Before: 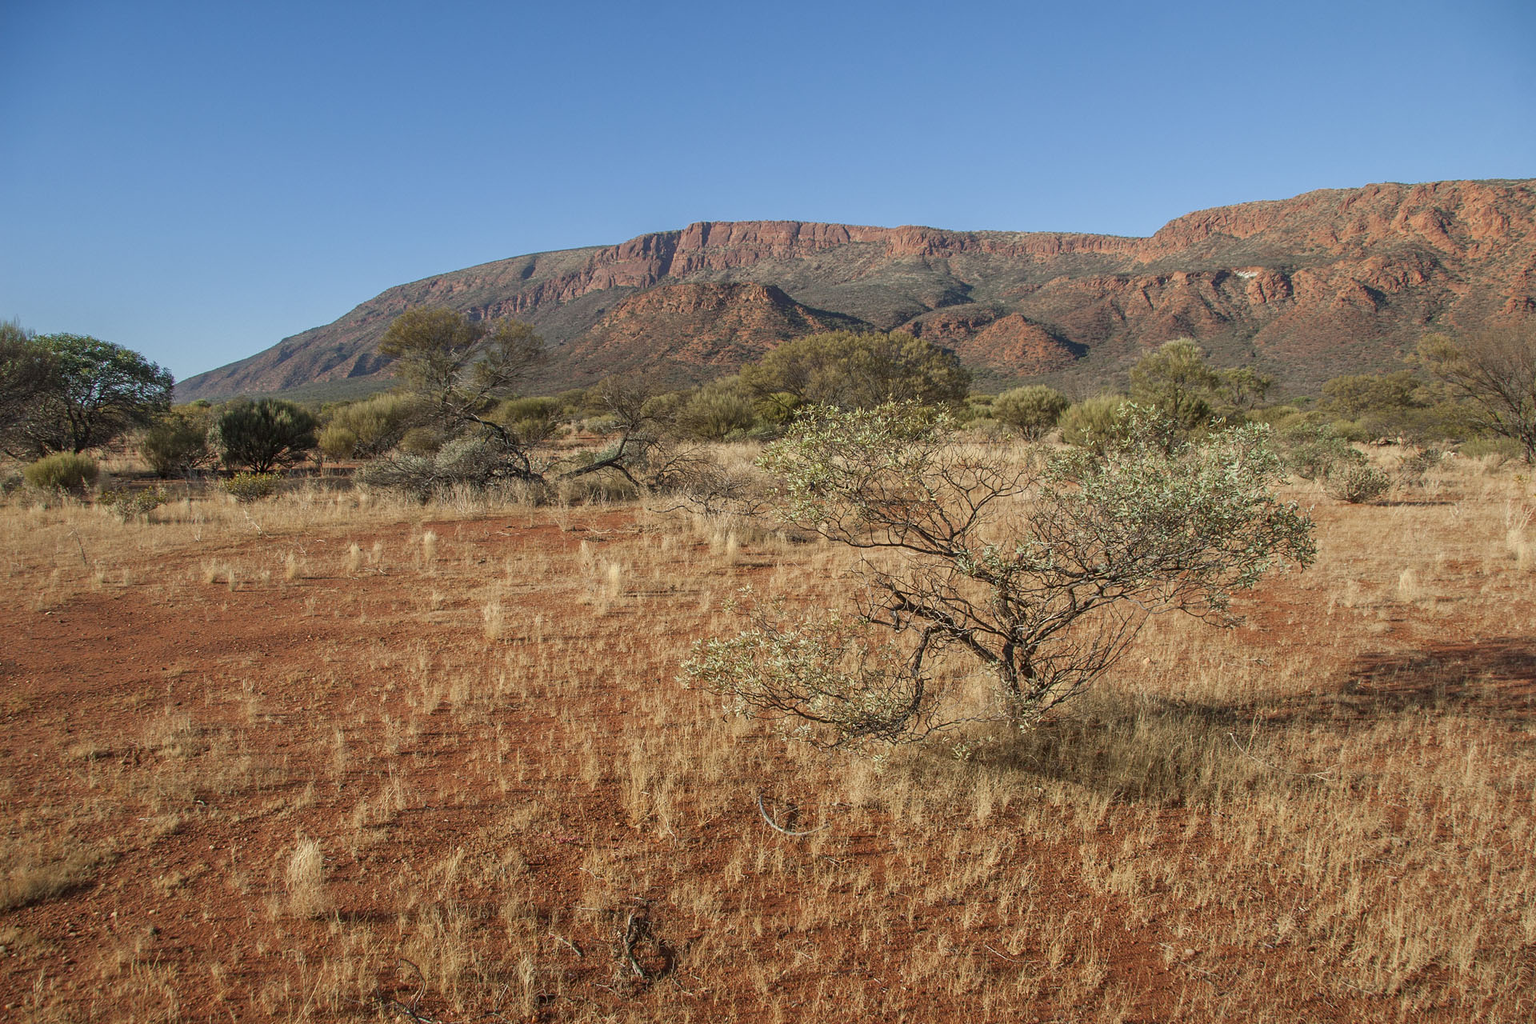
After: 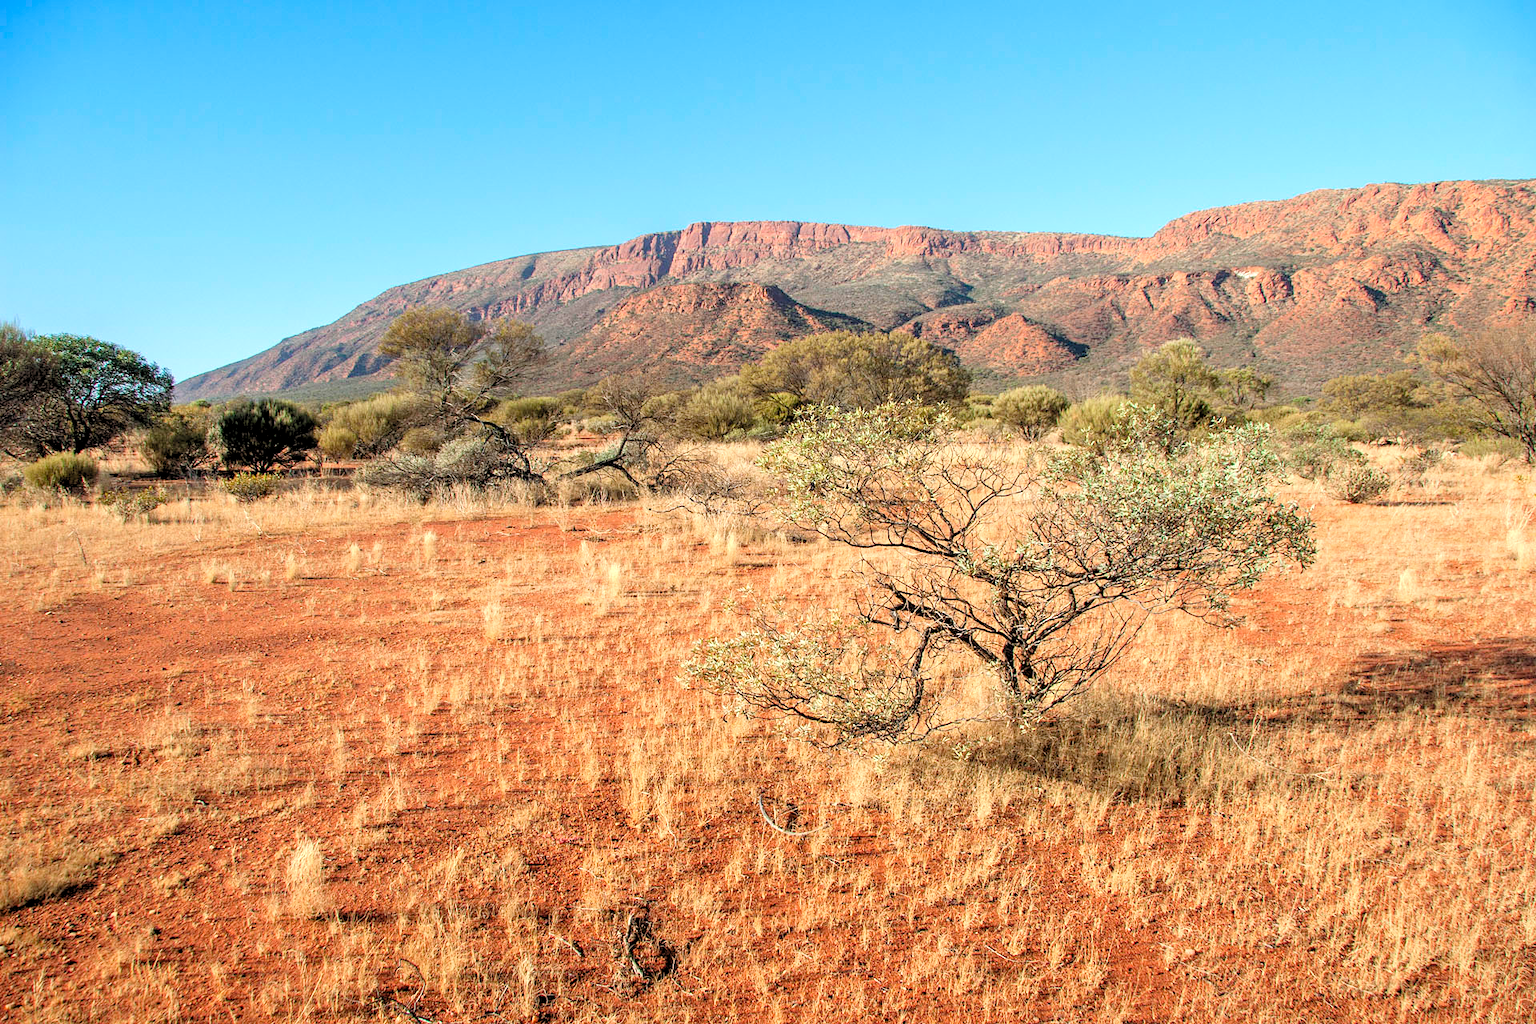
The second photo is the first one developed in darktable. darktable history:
tone equalizer: -8 EV -0.771 EV, -7 EV -0.703 EV, -6 EV -0.636 EV, -5 EV -0.375 EV, -3 EV 0.387 EV, -2 EV 0.6 EV, -1 EV 0.694 EV, +0 EV 0.742 EV, edges refinement/feathering 500, mask exposure compensation -1.57 EV, preserve details no
levels: levels [0.072, 0.414, 0.976]
